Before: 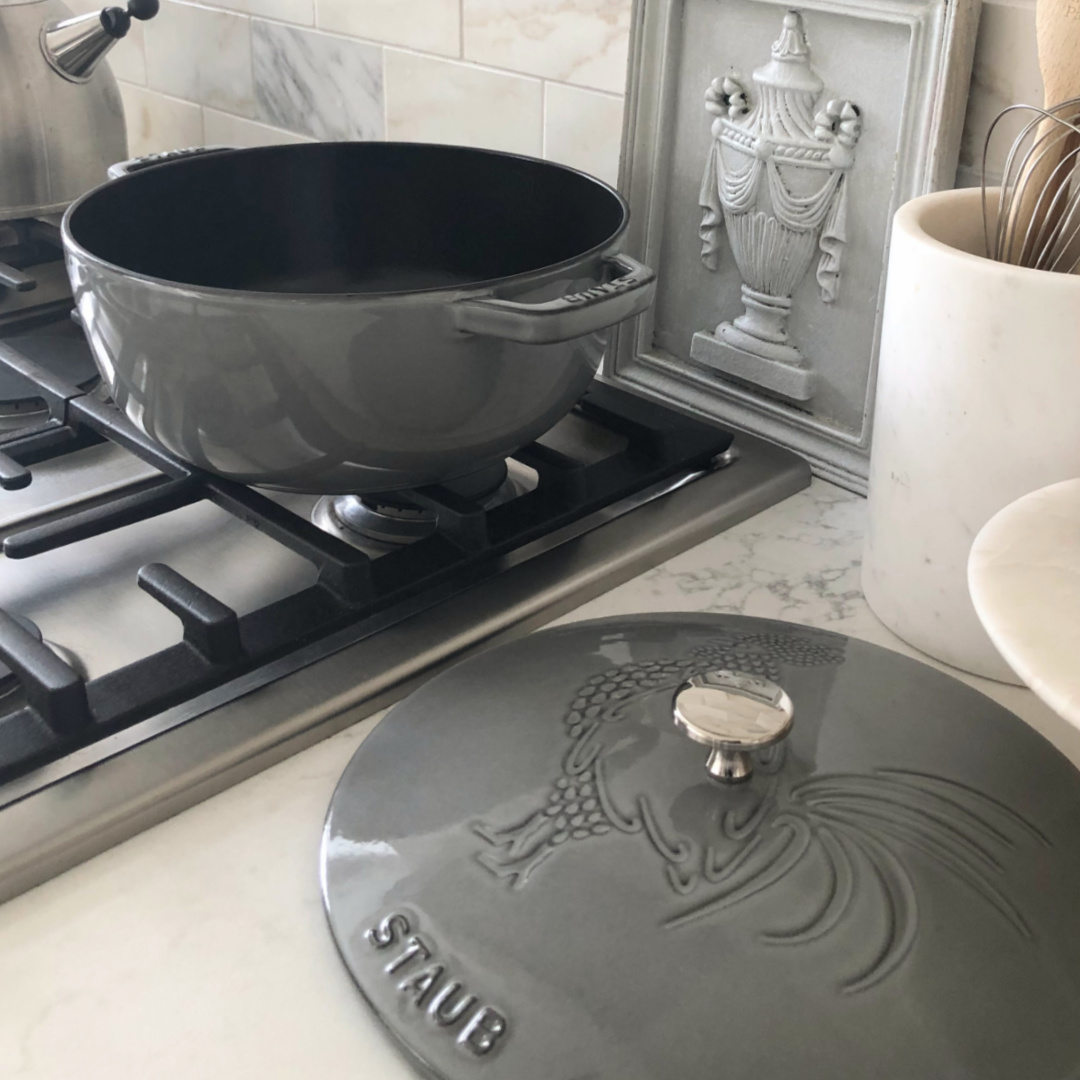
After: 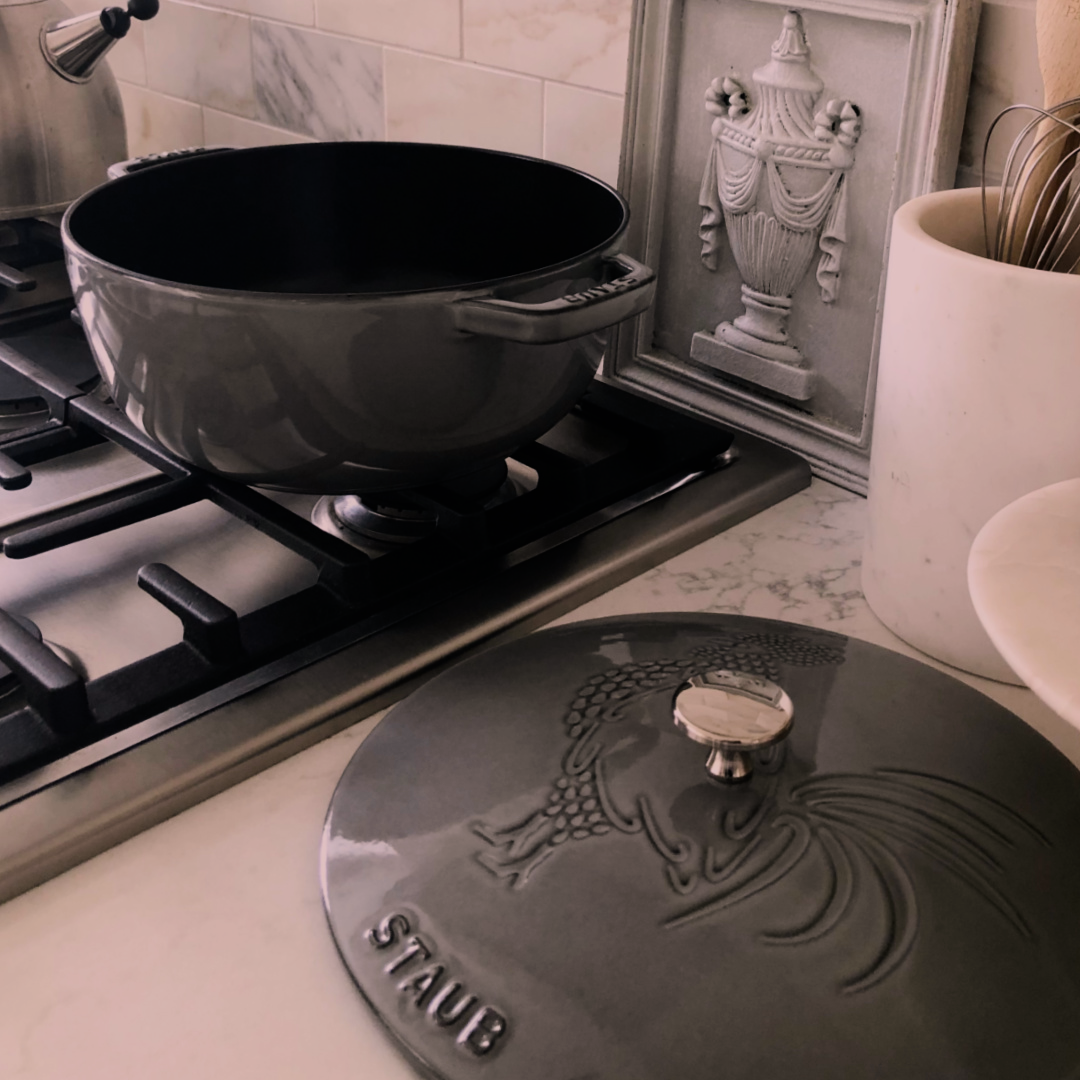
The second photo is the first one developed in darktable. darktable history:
color balance rgb: global offset › luminance -0.494%, perceptual saturation grading › global saturation 20%, perceptual saturation grading › highlights -25.122%, perceptual saturation grading › shadows 25.049%, global vibrance 24.141%
filmic rgb: black relative exposure -8.02 EV, white relative exposure 4.04 EV, threshold 5.96 EV, hardness 4.13, enable highlight reconstruction true
exposure: black level correction -0.016, exposure -1.056 EV, compensate highlight preservation false
tone equalizer: -8 EV -0.788 EV, -7 EV -0.666 EV, -6 EV -0.568 EV, -5 EV -0.386 EV, -3 EV 0.389 EV, -2 EV 0.6 EV, -1 EV 0.684 EV, +0 EV 0.729 EV, edges refinement/feathering 500, mask exposure compensation -1.57 EV, preserve details no
color correction: highlights a* 14.75, highlights b* 4.86
